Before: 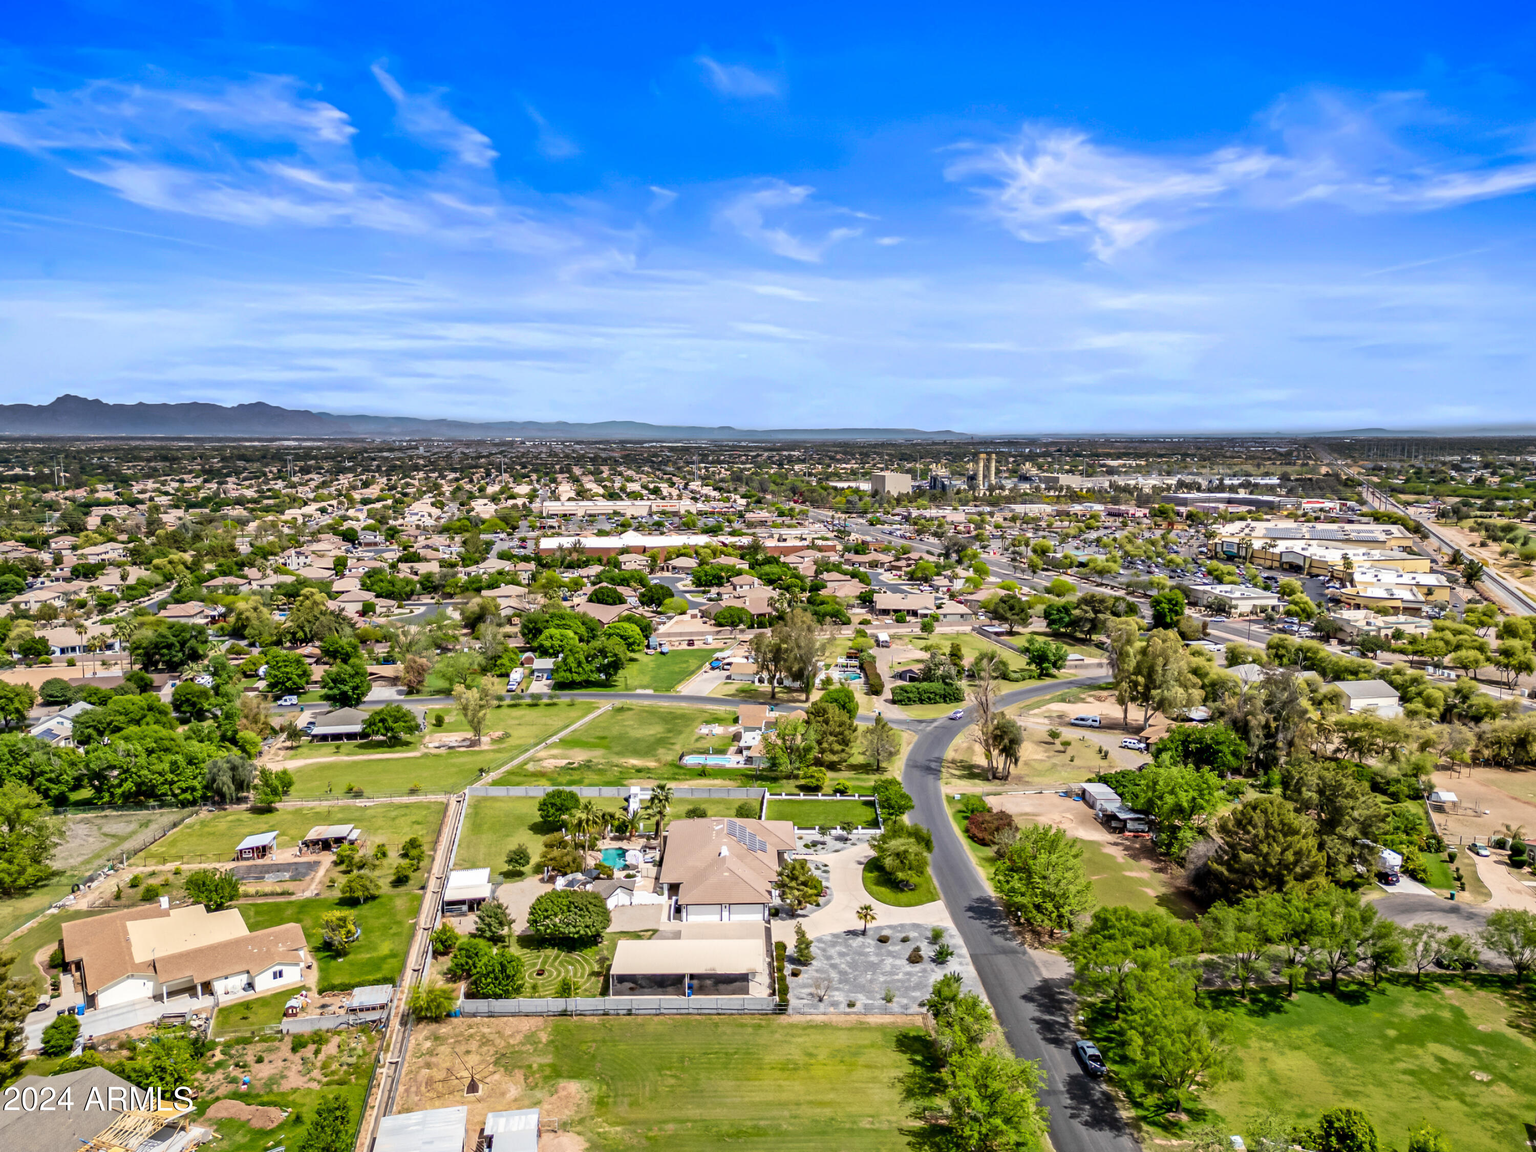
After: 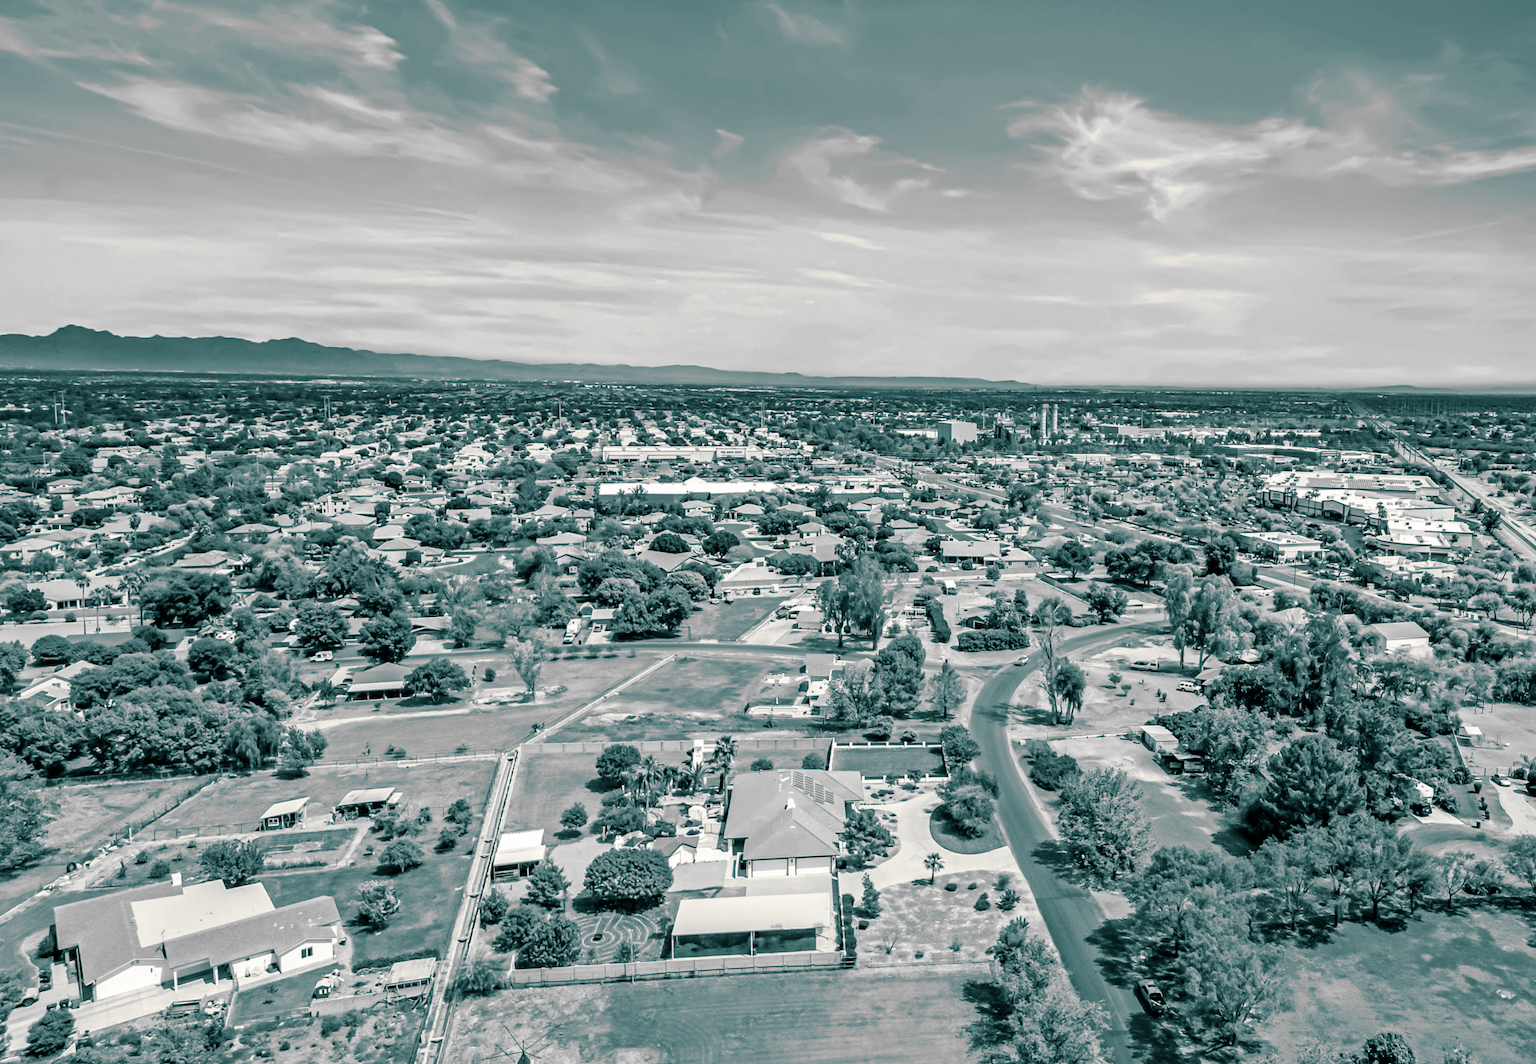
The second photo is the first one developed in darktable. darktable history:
rotate and perspective: rotation -0.013°, lens shift (vertical) -0.027, lens shift (horizontal) 0.178, crop left 0.016, crop right 0.989, crop top 0.082, crop bottom 0.918
contrast brightness saturation: saturation -1
split-toning: shadows › hue 186.43°, highlights › hue 49.29°, compress 30.29%
